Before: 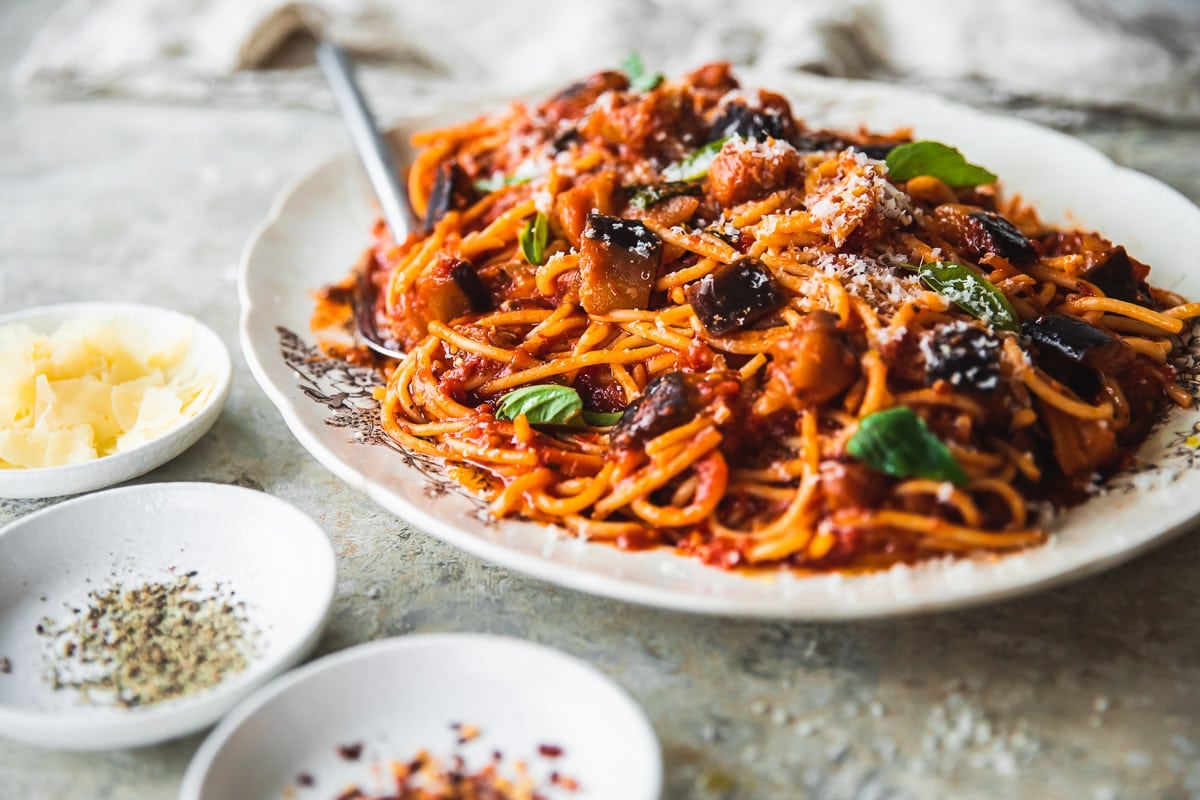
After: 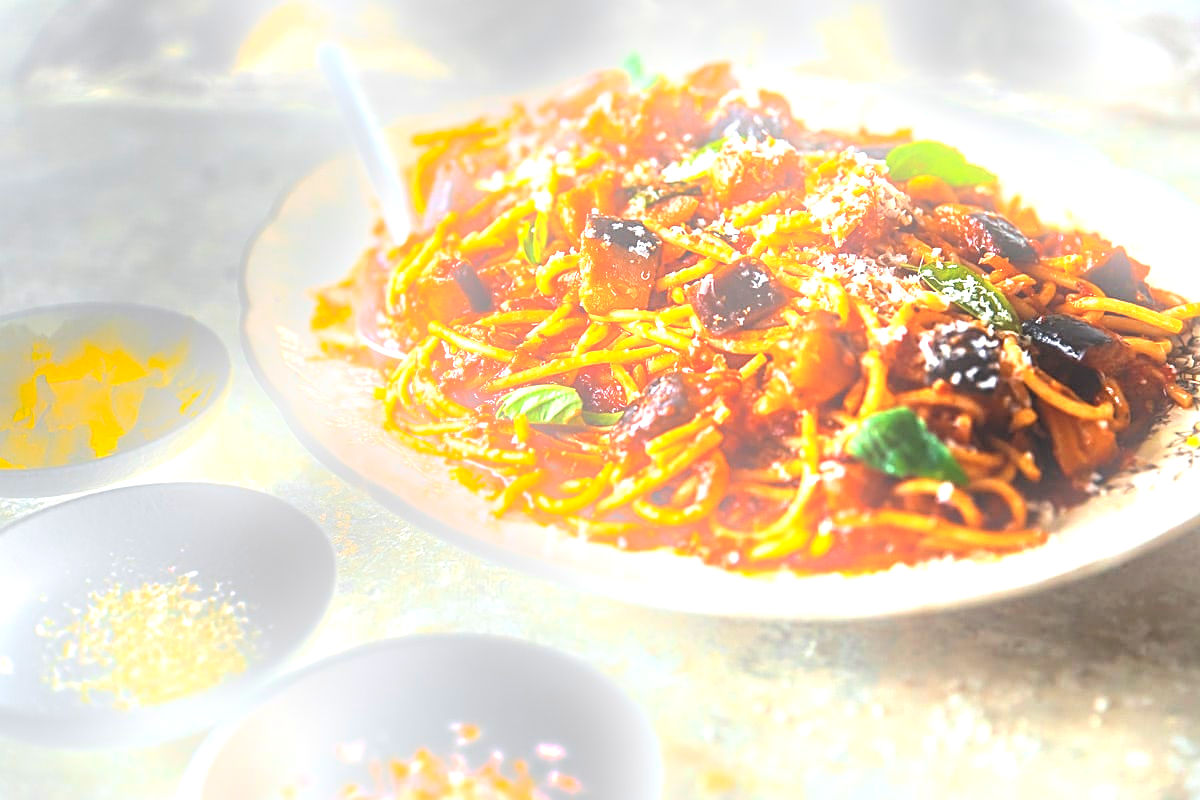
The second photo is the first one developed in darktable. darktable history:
bloom: size 13.65%, threshold 98.39%, strength 4.82%
sharpen: on, module defaults
color balance rgb: on, module defaults
exposure: black level correction 0, exposure 1.741 EV, compensate exposure bias true, compensate highlight preservation false
